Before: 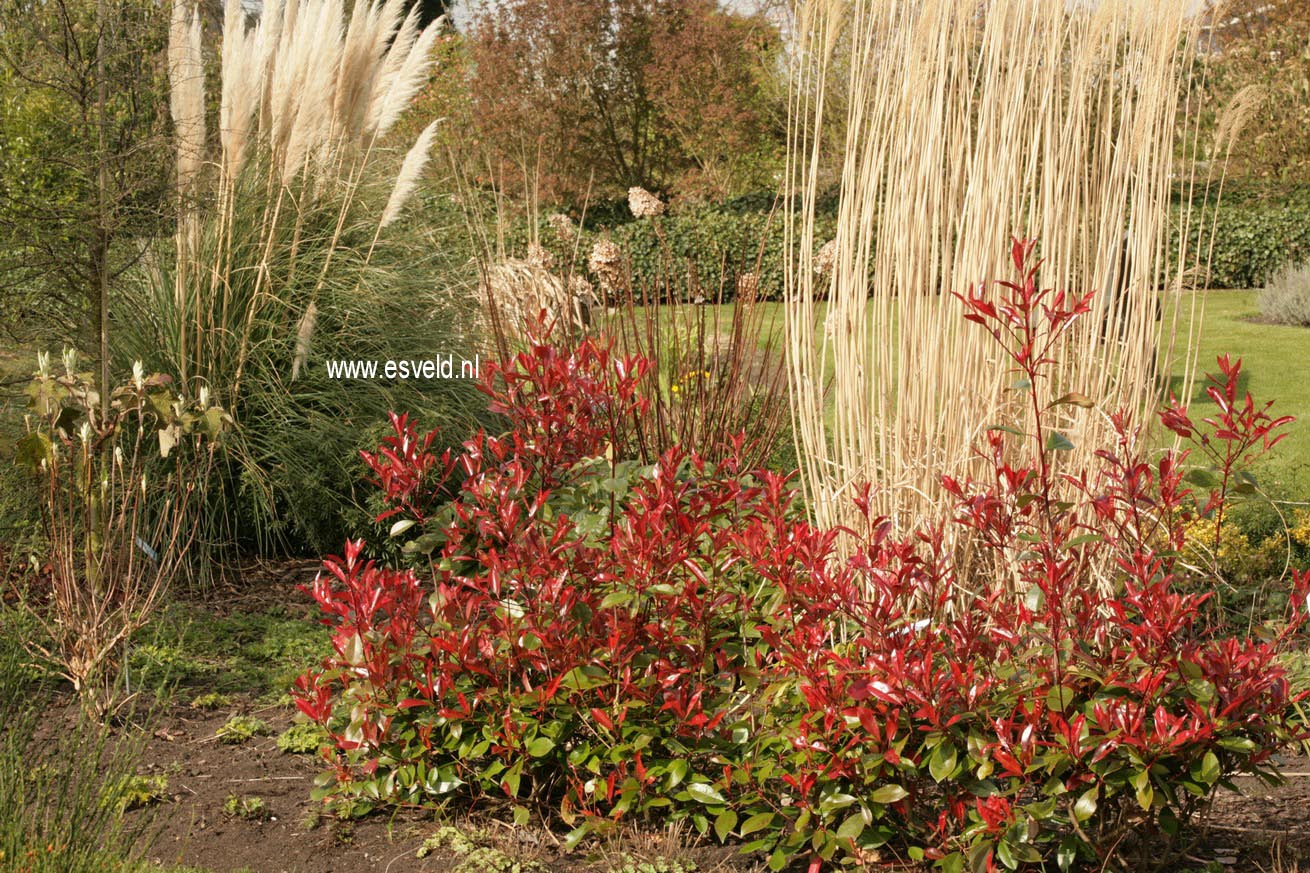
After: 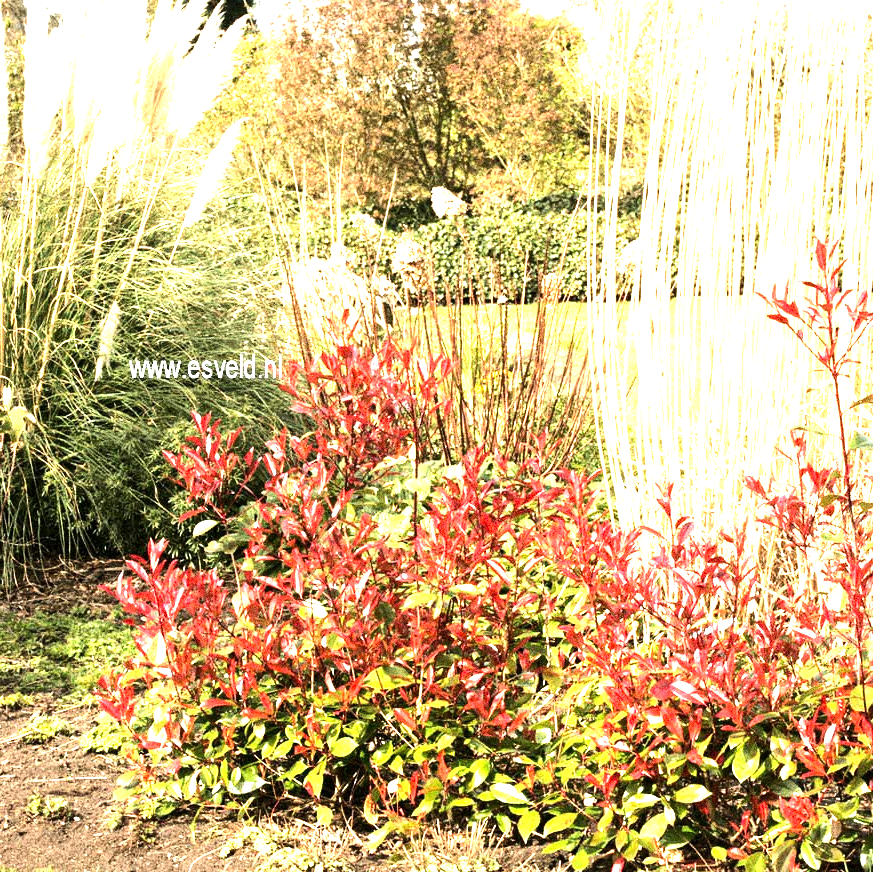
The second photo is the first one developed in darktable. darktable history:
exposure: black level correction 0.001, exposure 1.398 EV, compensate exposure bias true, compensate highlight preservation false
crop and rotate: left 15.055%, right 18.278%
local contrast: mode bilateral grid, contrast 10, coarseness 25, detail 115%, midtone range 0.2
white balance: red 0.978, blue 0.999
tone equalizer: -8 EV -1.08 EV, -7 EV -1.01 EV, -6 EV -0.867 EV, -5 EV -0.578 EV, -3 EV 0.578 EV, -2 EV 0.867 EV, -1 EV 1.01 EV, +0 EV 1.08 EV, edges refinement/feathering 500, mask exposure compensation -1.57 EV, preserve details no
grain: coarseness 14.49 ISO, strength 48.04%, mid-tones bias 35%
